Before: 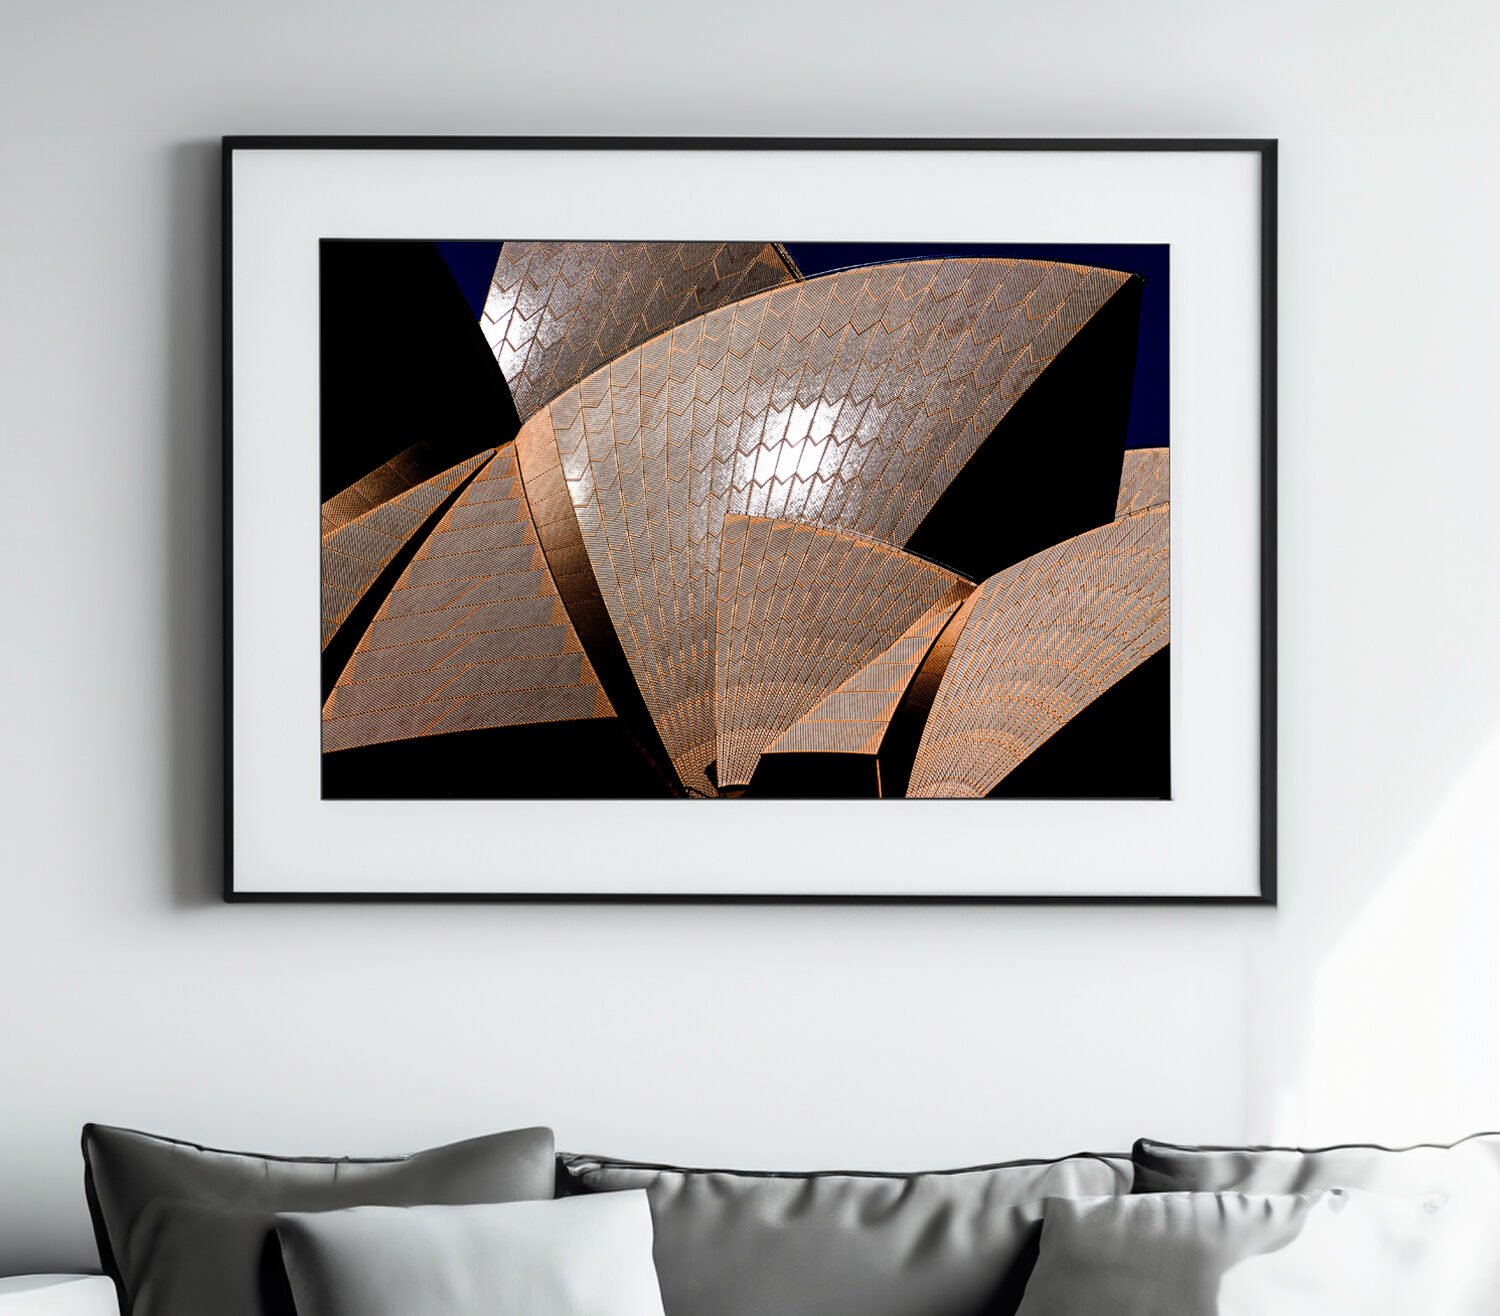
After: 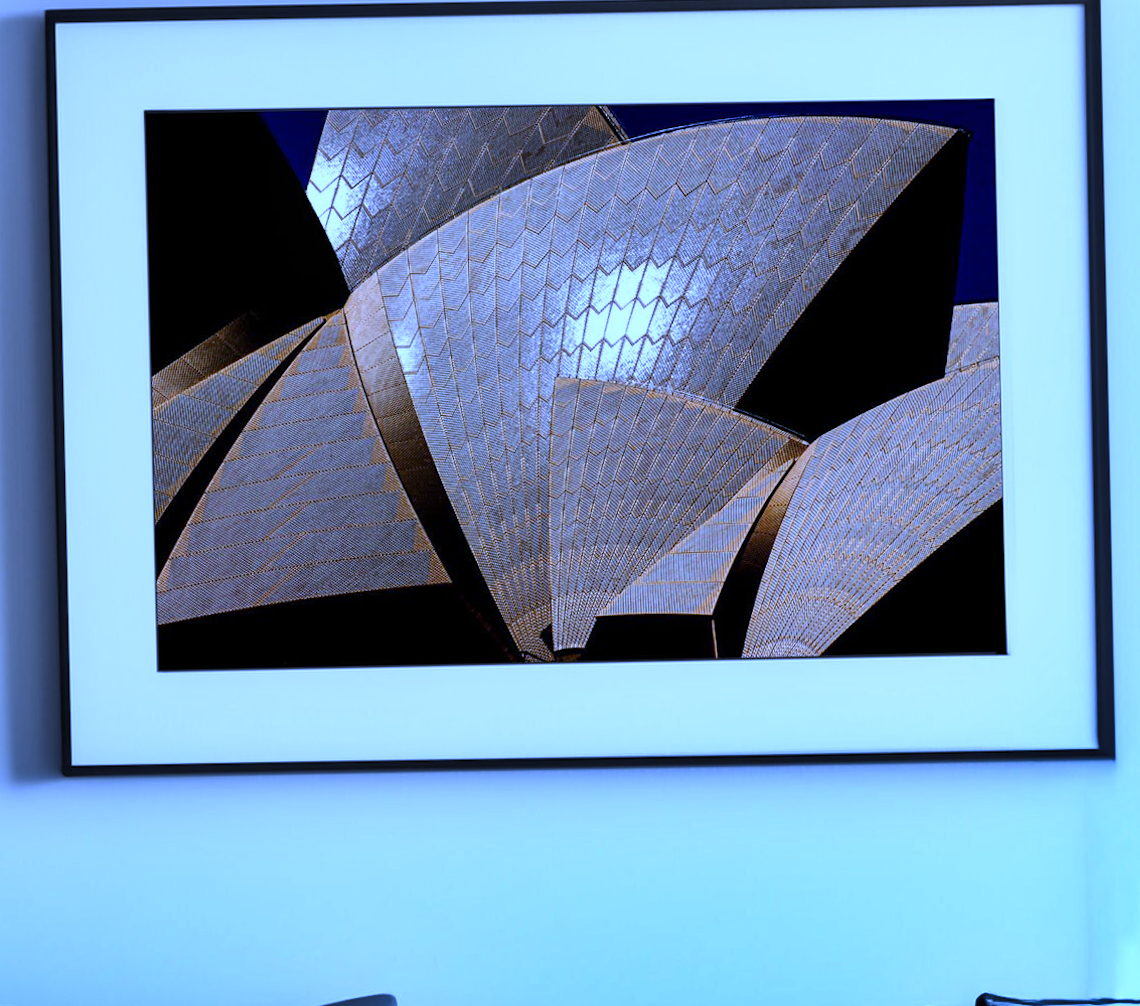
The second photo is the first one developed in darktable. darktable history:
white balance: red 0.766, blue 1.537
rotate and perspective: rotation -1.17°, automatic cropping off
shadows and highlights: shadows 53, soften with gaussian
crop and rotate: left 11.831%, top 11.346%, right 13.429%, bottom 13.899%
